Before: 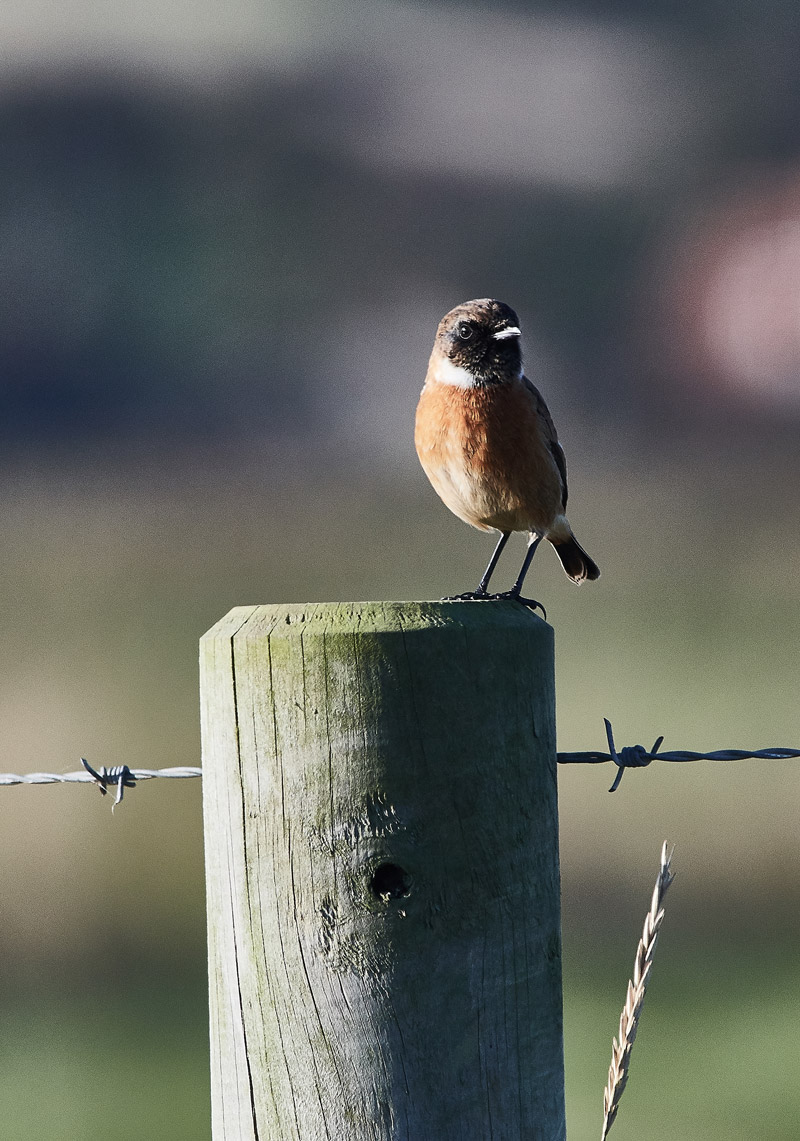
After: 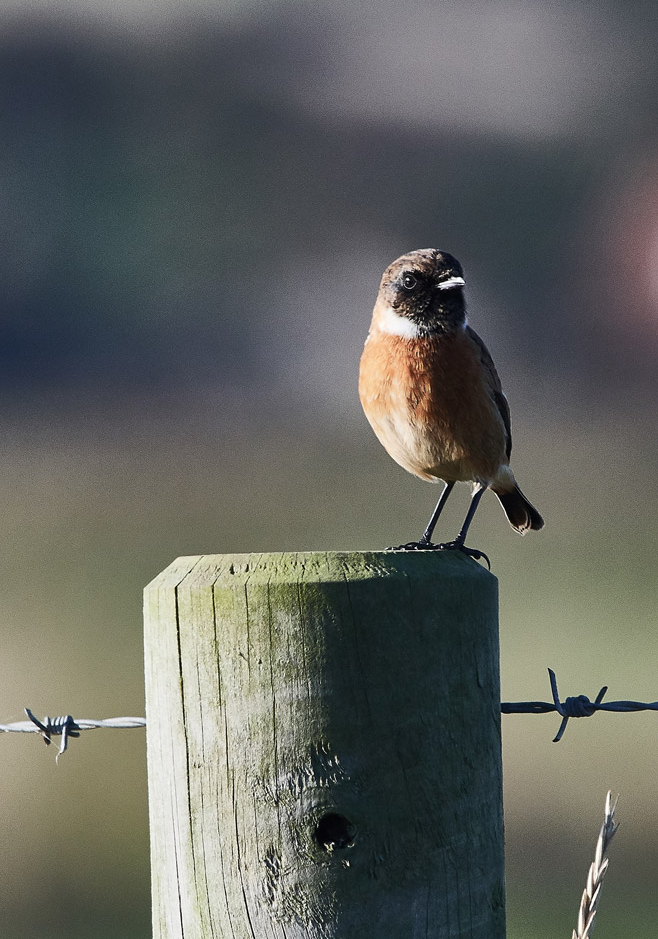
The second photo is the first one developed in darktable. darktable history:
crop and rotate: left 7.084%, top 4.436%, right 10.591%, bottom 13.201%
